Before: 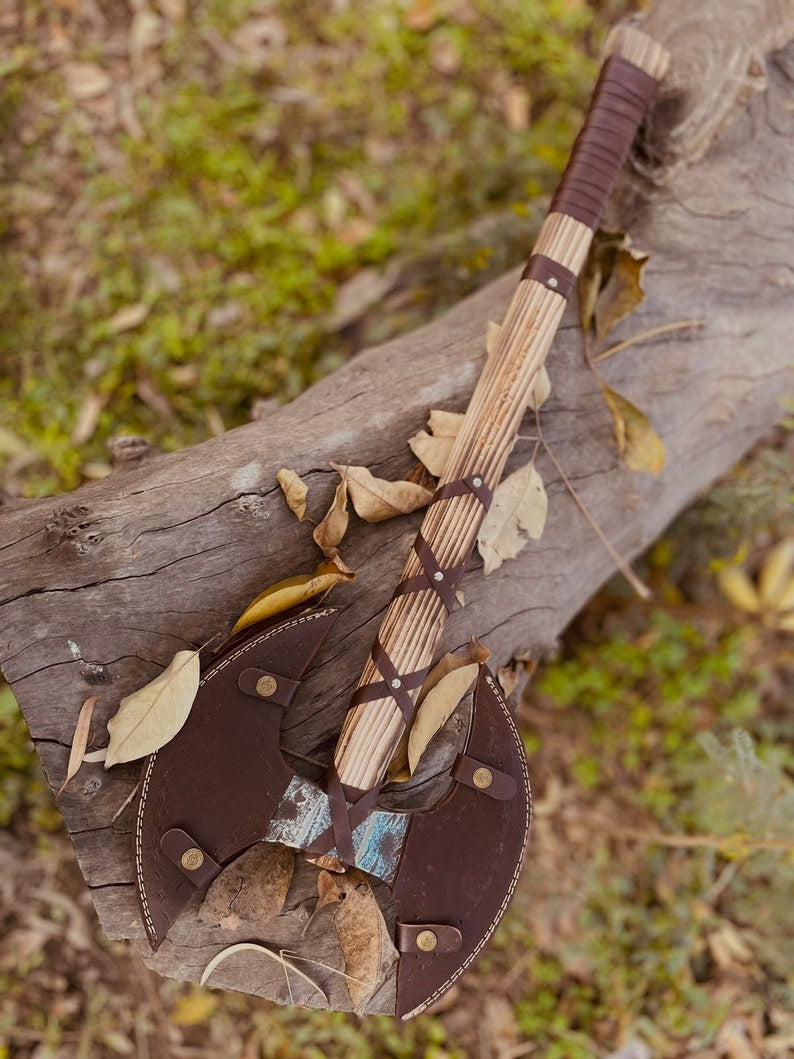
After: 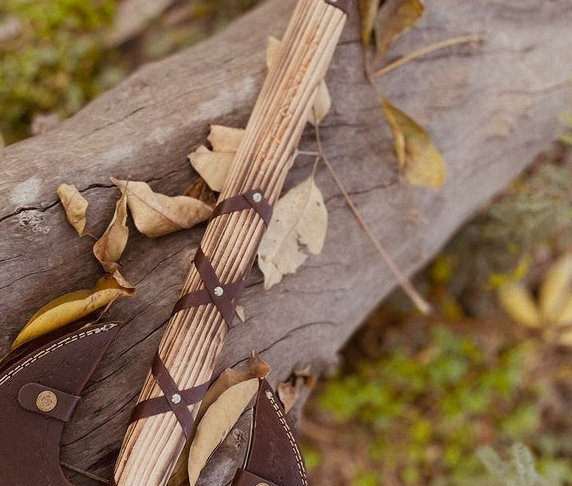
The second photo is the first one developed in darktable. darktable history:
crop and rotate: left 27.938%, top 27.046%, bottom 27.046%
grain: coarseness 0.09 ISO, strength 10%
shadows and highlights: shadows 49, highlights -41, soften with gaussian
